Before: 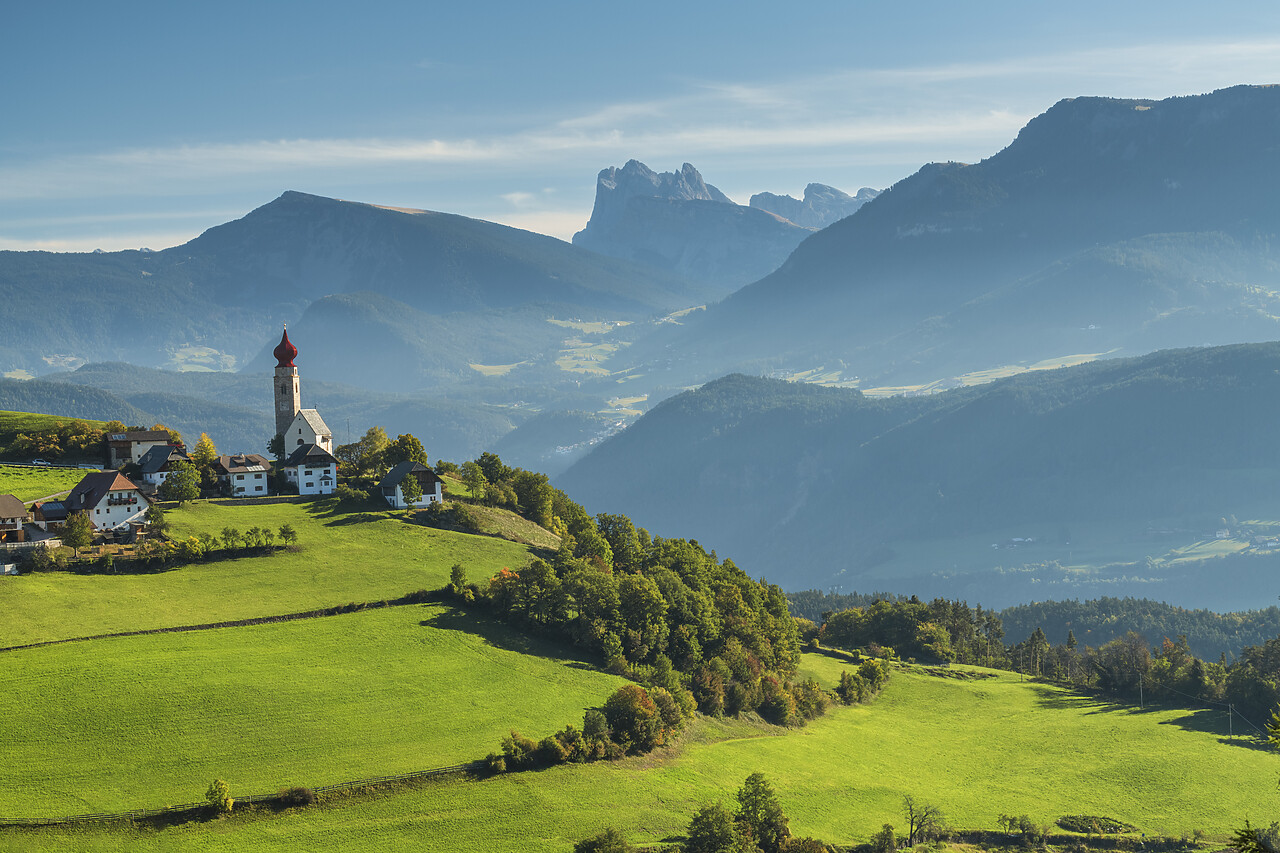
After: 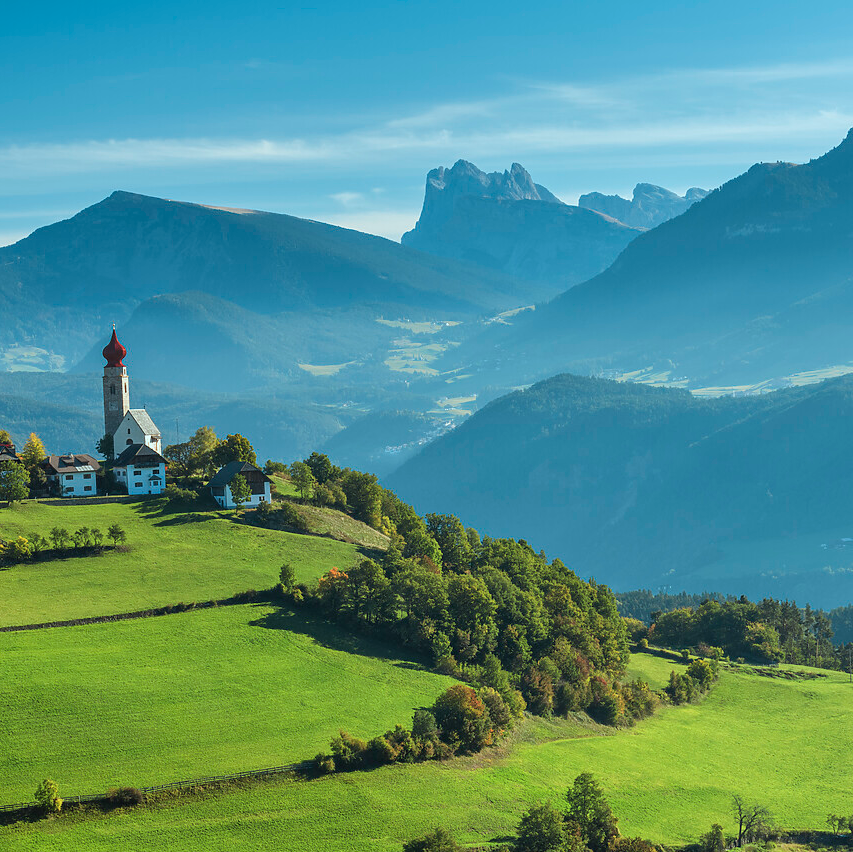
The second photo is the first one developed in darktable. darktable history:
color correction: highlights a* -10.01, highlights b* -10.41
crop and rotate: left 13.395%, right 19.921%
